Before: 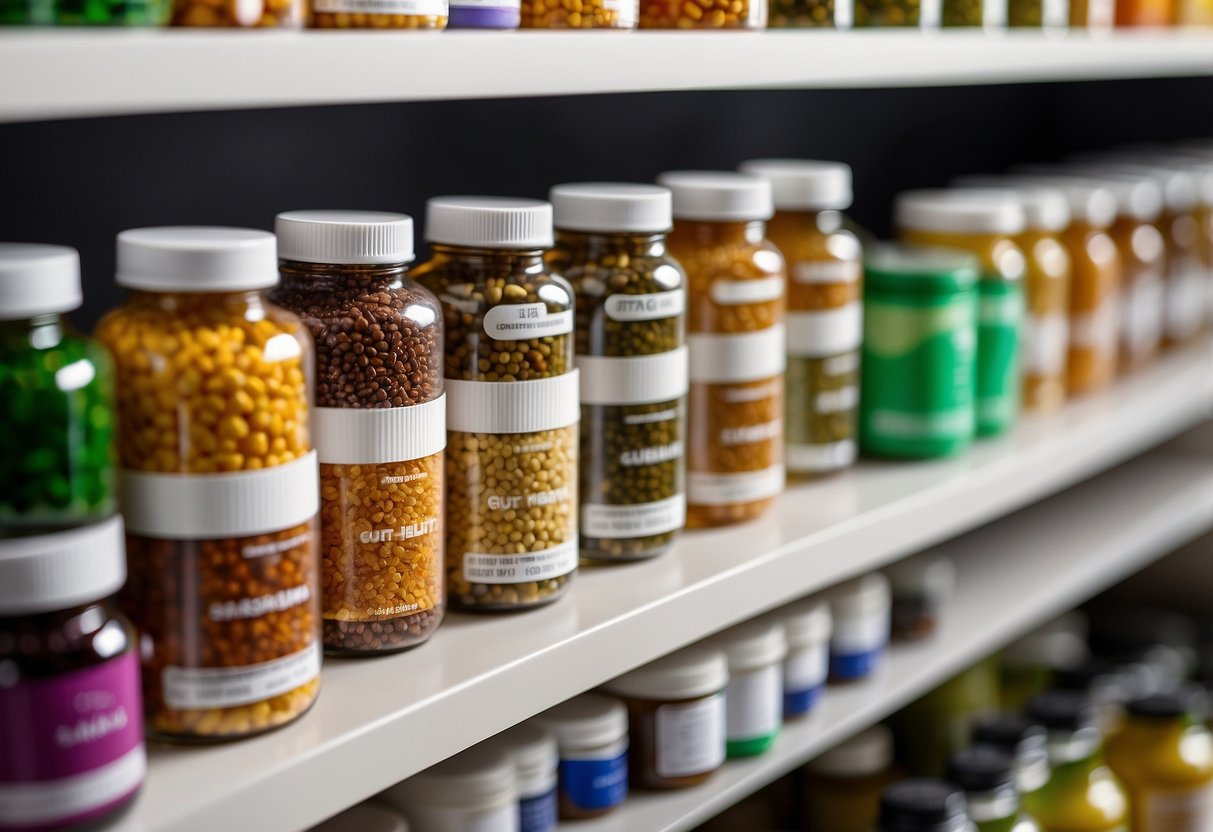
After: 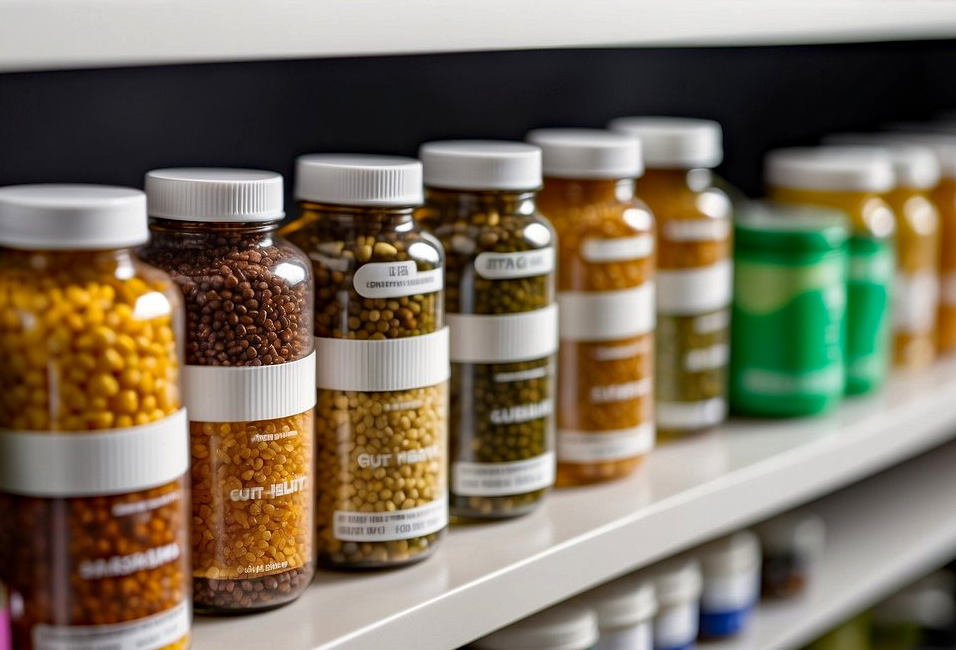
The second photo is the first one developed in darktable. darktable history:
crop and rotate: left 10.77%, top 5.1%, right 10.41%, bottom 16.76%
haze removal: compatibility mode true, adaptive false
